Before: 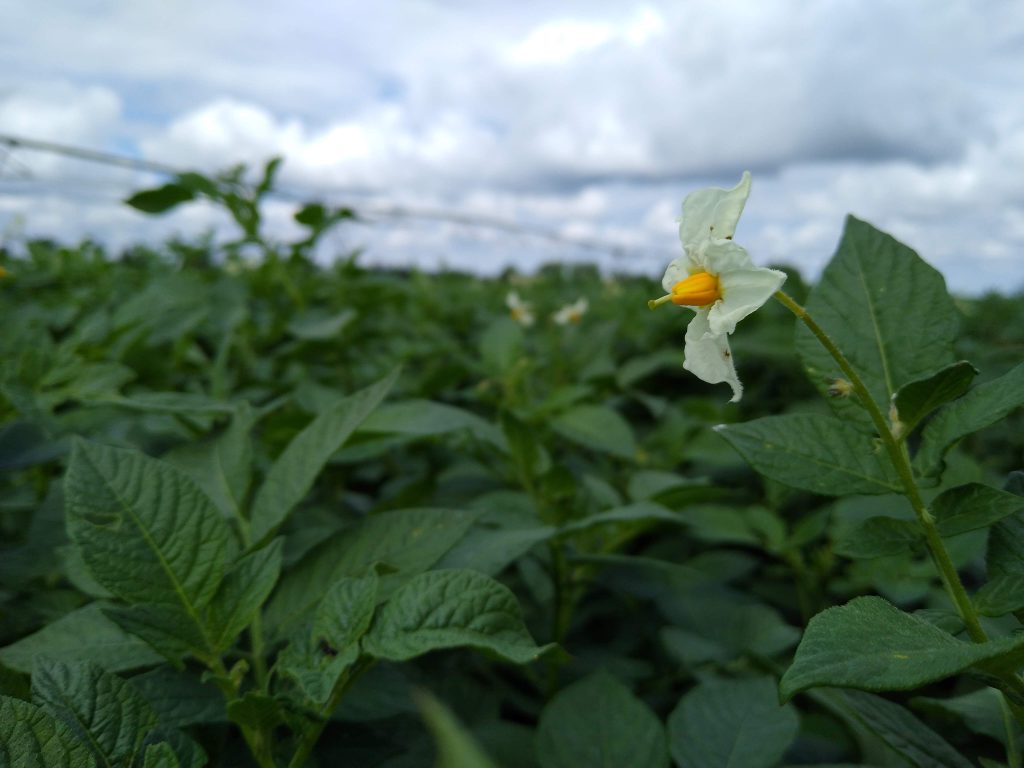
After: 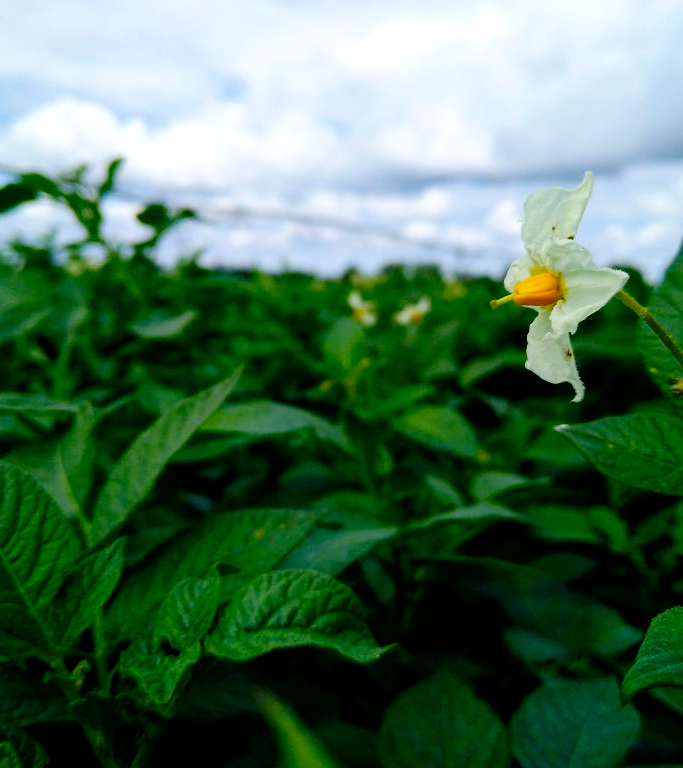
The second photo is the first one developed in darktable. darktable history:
color balance rgb: perceptual saturation grading › global saturation 40%, global vibrance 15%
local contrast: highlights 100%, shadows 100%, detail 120%, midtone range 0.2
crop and rotate: left 15.446%, right 17.836%
tone curve: curves: ch0 [(0, 0) (0.003, 0) (0.011, 0.002) (0.025, 0.004) (0.044, 0.007) (0.069, 0.015) (0.1, 0.025) (0.136, 0.04) (0.177, 0.09) (0.224, 0.152) (0.277, 0.239) (0.335, 0.335) (0.399, 0.43) (0.468, 0.524) (0.543, 0.621) (0.623, 0.712) (0.709, 0.789) (0.801, 0.871) (0.898, 0.951) (1, 1)], preserve colors none
